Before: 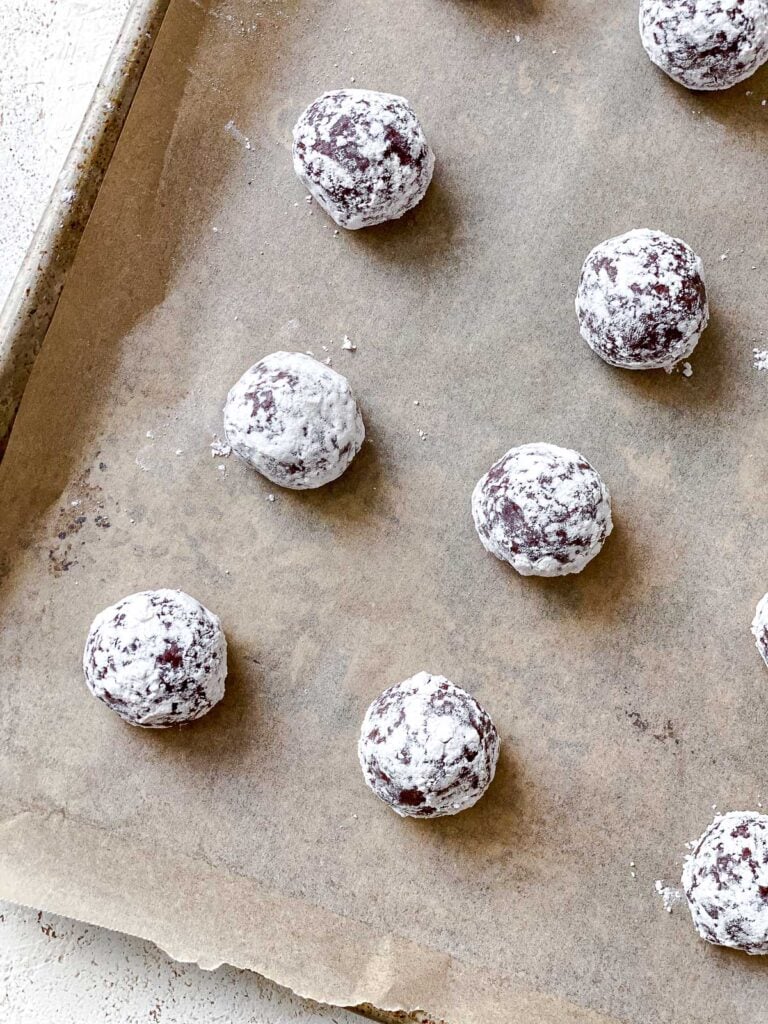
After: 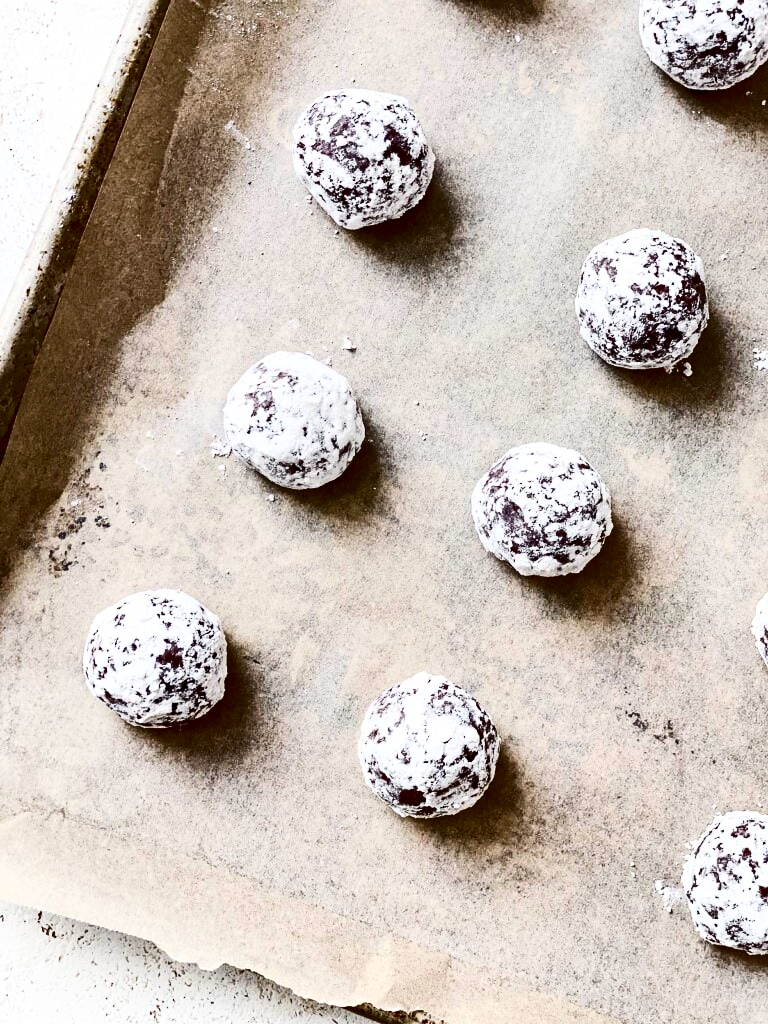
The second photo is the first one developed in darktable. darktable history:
sharpen: radius 5.325, amount 0.312, threshold 26.433
contrast brightness saturation: contrast 0.5, saturation -0.1
